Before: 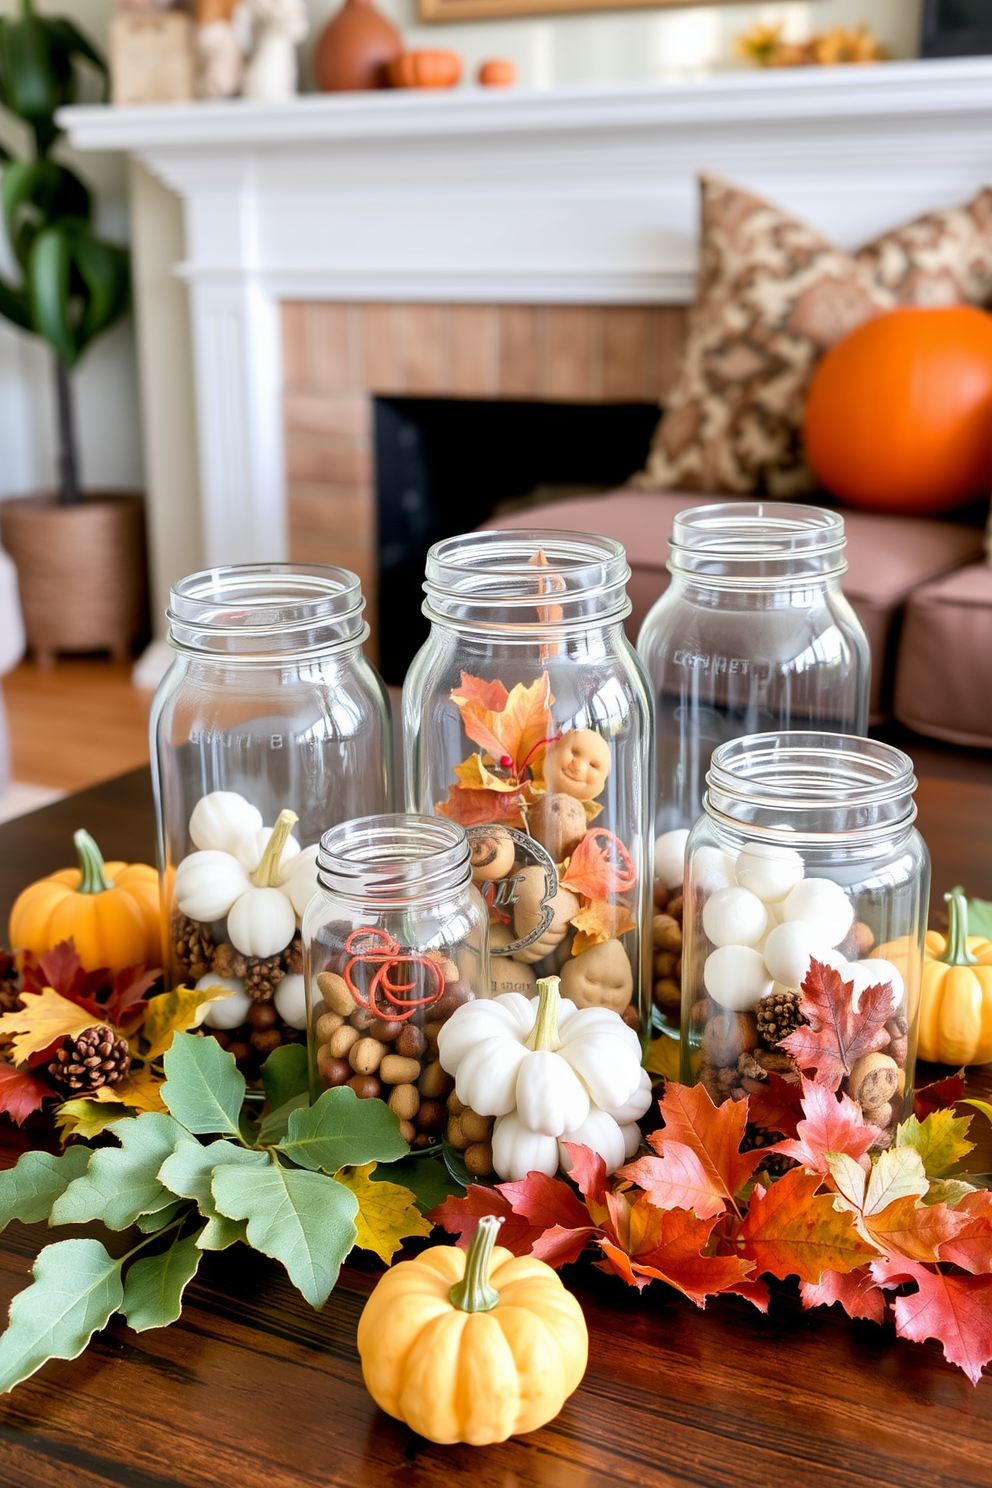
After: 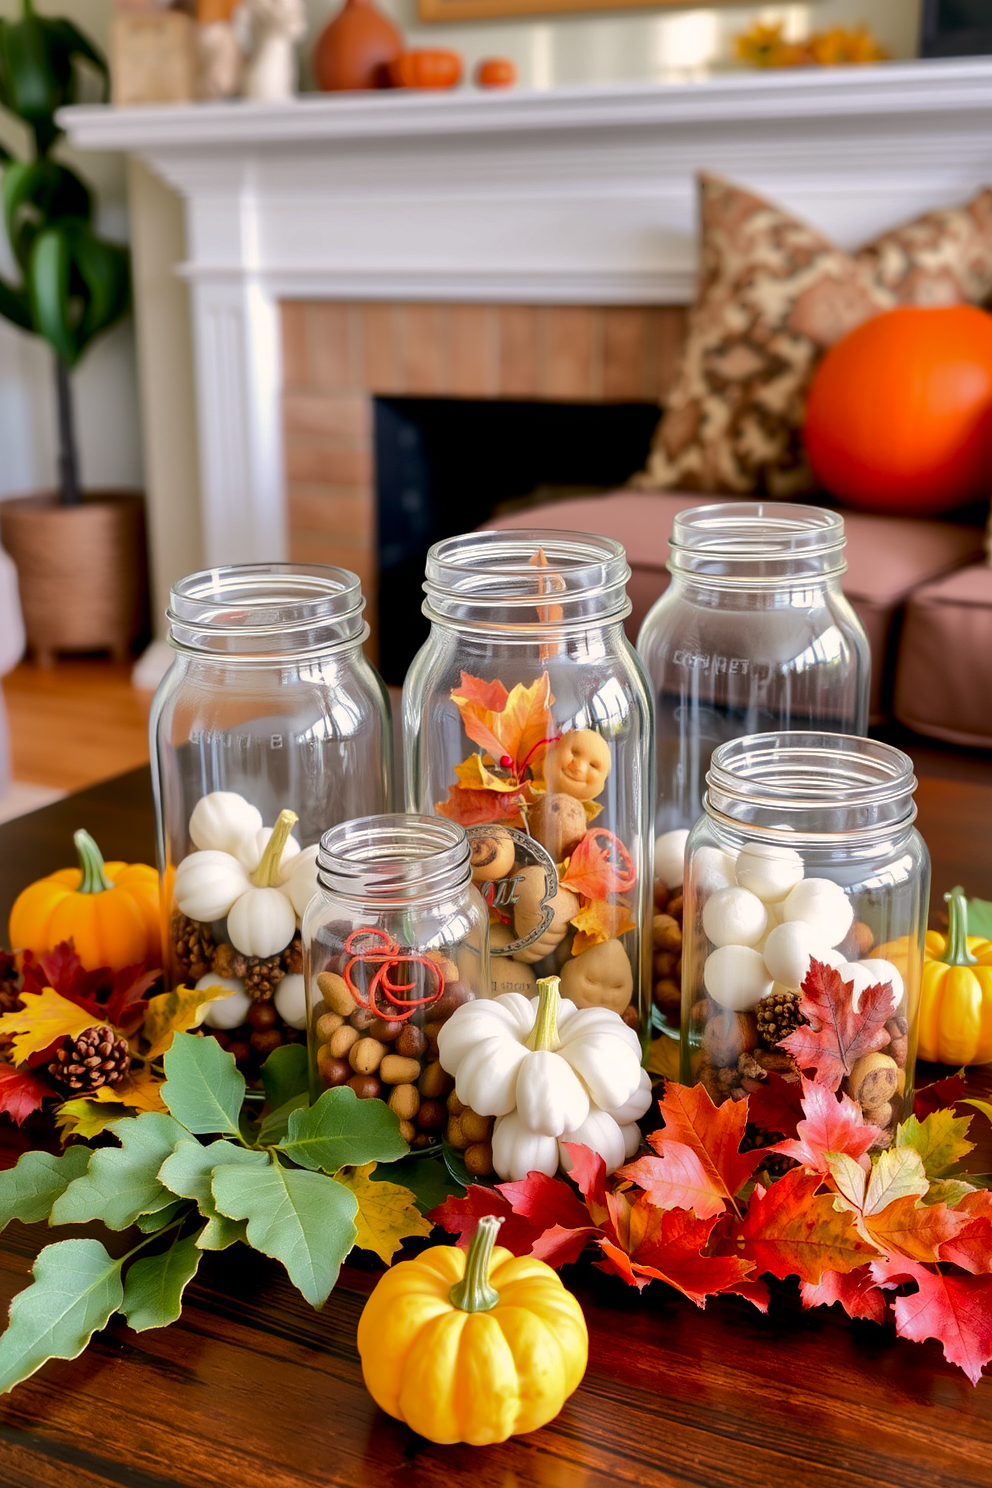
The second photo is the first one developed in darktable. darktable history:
contrast brightness saturation: contrast 0.134, brightness -0.059, saturation 0.161
shadows and highlights: shadows 25.33, highlights -69.83
color correction: highlights a* 3.72, highlights b* 5.14
